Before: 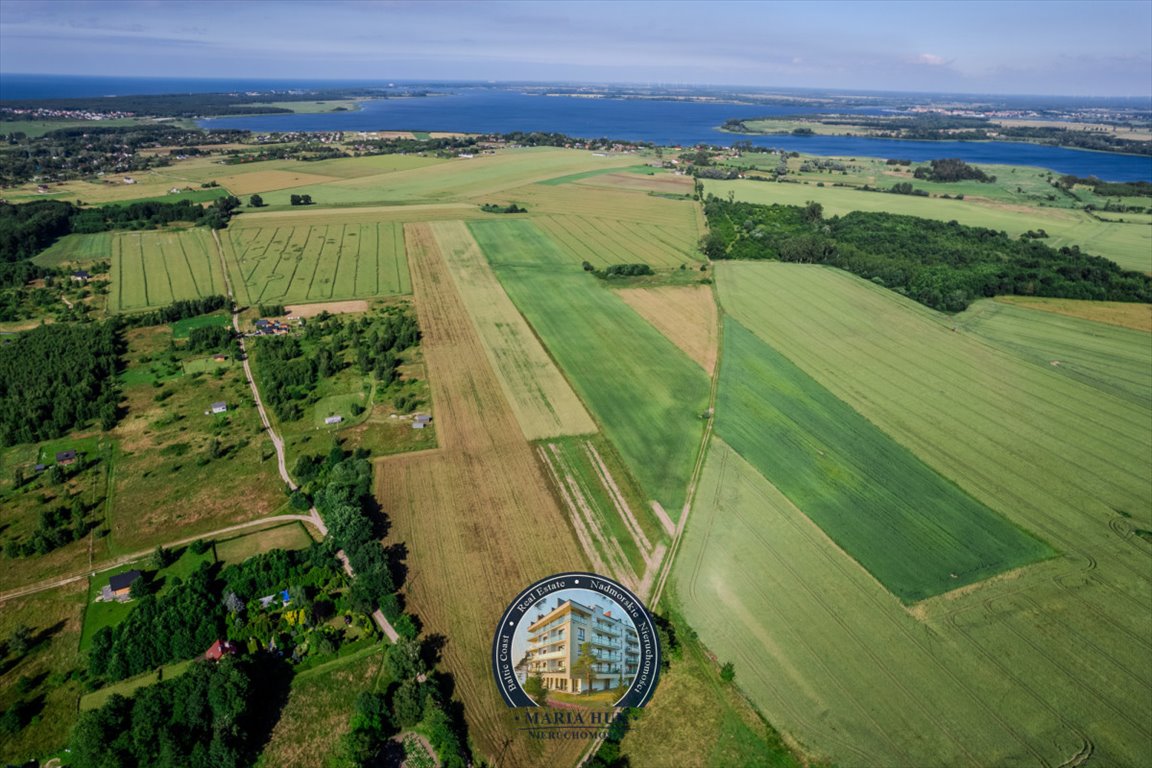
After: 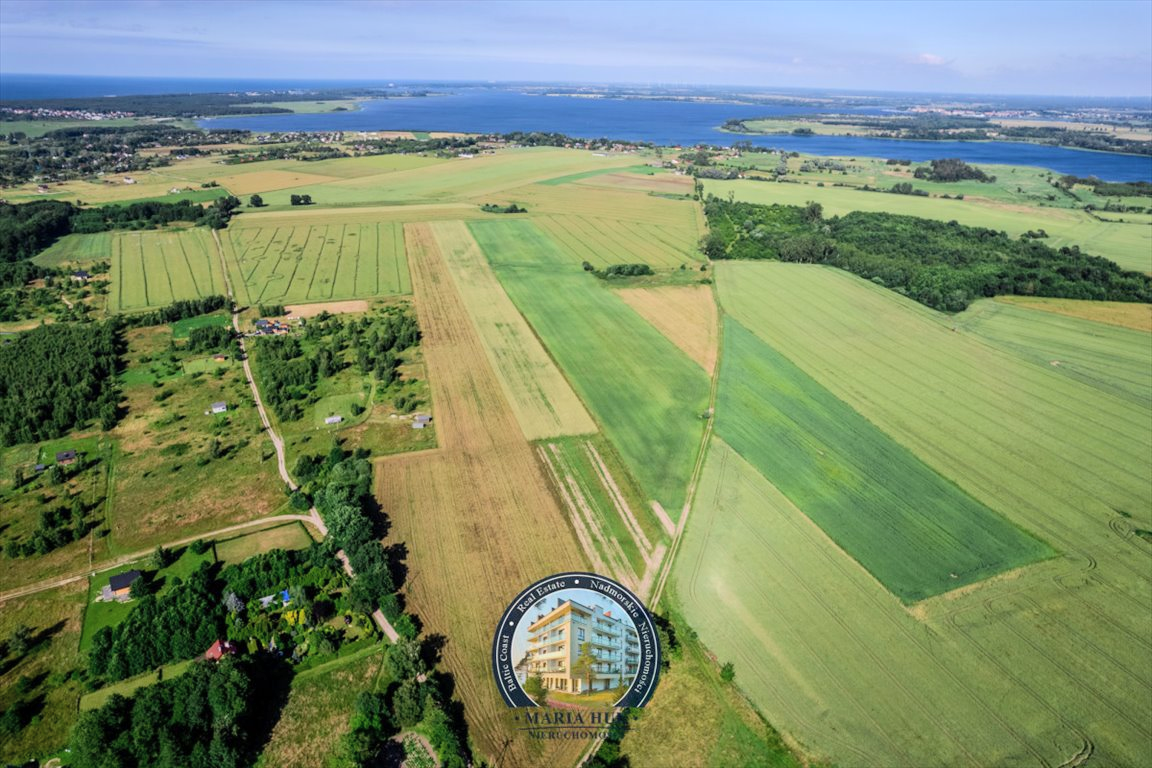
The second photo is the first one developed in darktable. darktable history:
tone curve: curves: ch0 [(0, 0) (0.003, 0.004) (0.011, 0.015) (0.025, 0.033) (0.044, 0.058) (0.069, 0.091) (0.1, 0.131) (0.136, 0.179) (0.177, 0.233) (0.224, 0.296) (0.277, 0.364) (0.335, 0.434) (0.399, 0.511) (0.468, 0.584) (0.543, 0.656) (0.623, 0.729) (0.709, 0.799) (0.801, 0.874) (0.898, 0.936) (1, 1)], color space Lab, independent channels, preserve colors none
color balance rgb: perceptual saturation grading › global saturation 2.442%, global vibrance 20%
